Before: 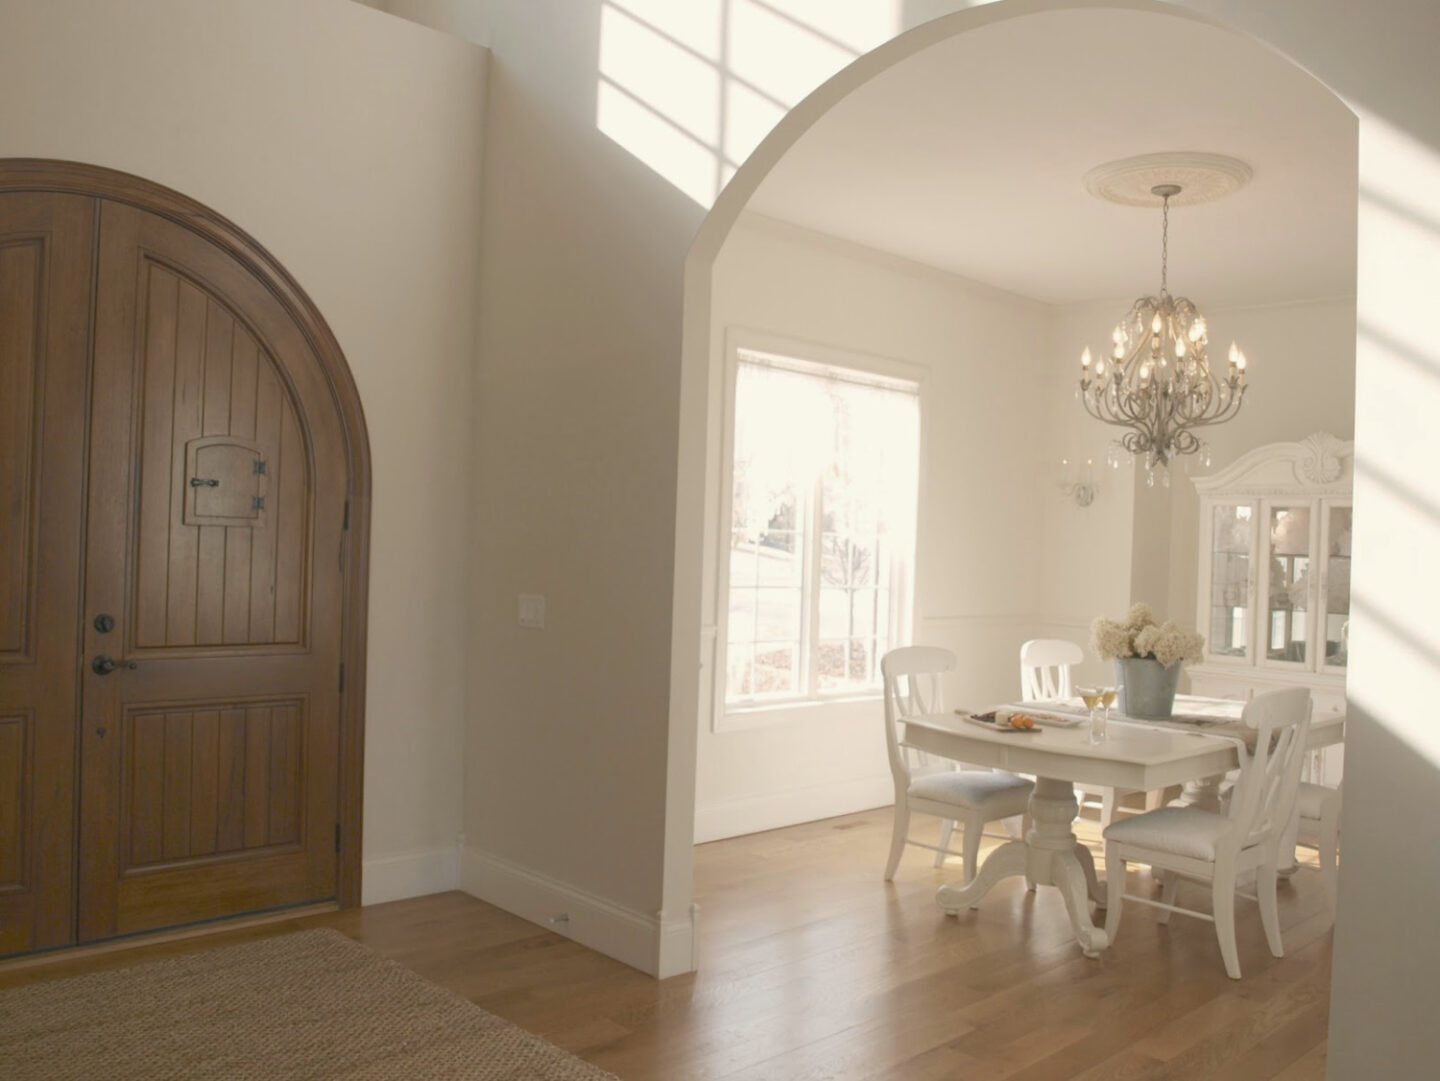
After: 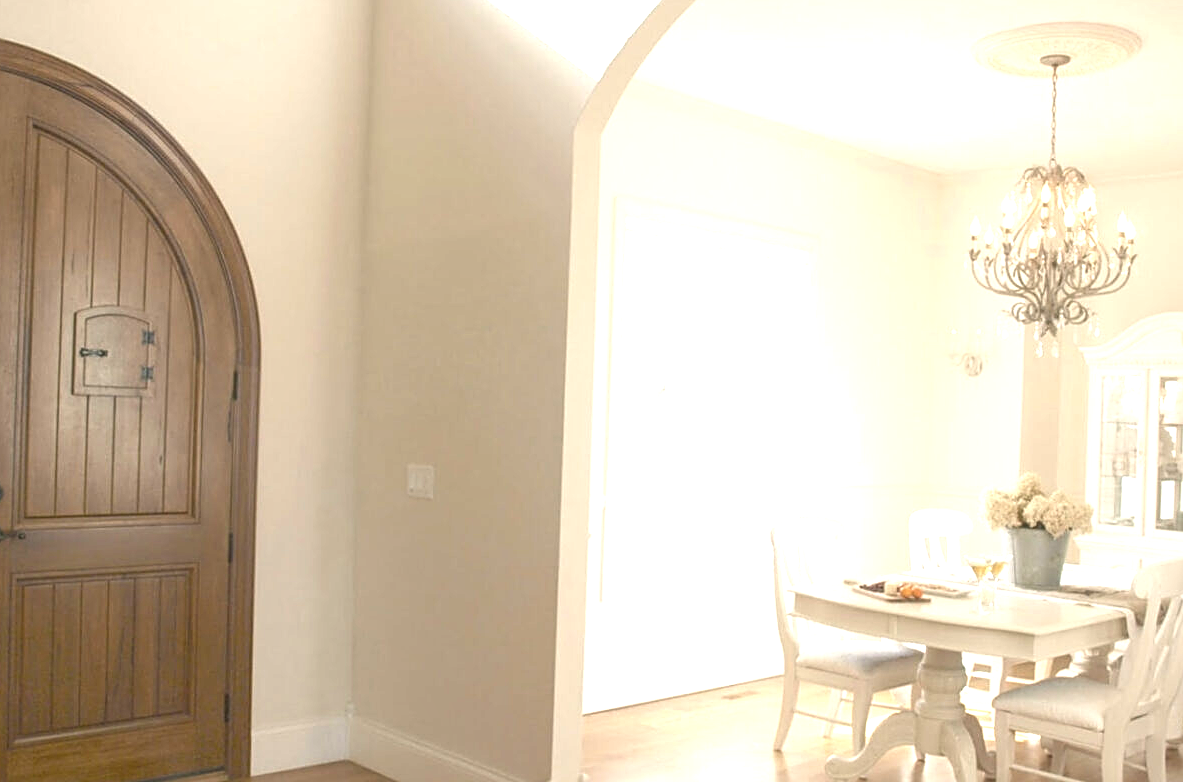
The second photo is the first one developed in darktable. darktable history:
exposure: black level correction 0, exposure 1.199 EV, compensate highlight preservation false
crop: left 7.739%, top 12.103%, right 10.093%, bottom 15.483%
sharpen: on, module defaults
local contrast: on, module defaults
